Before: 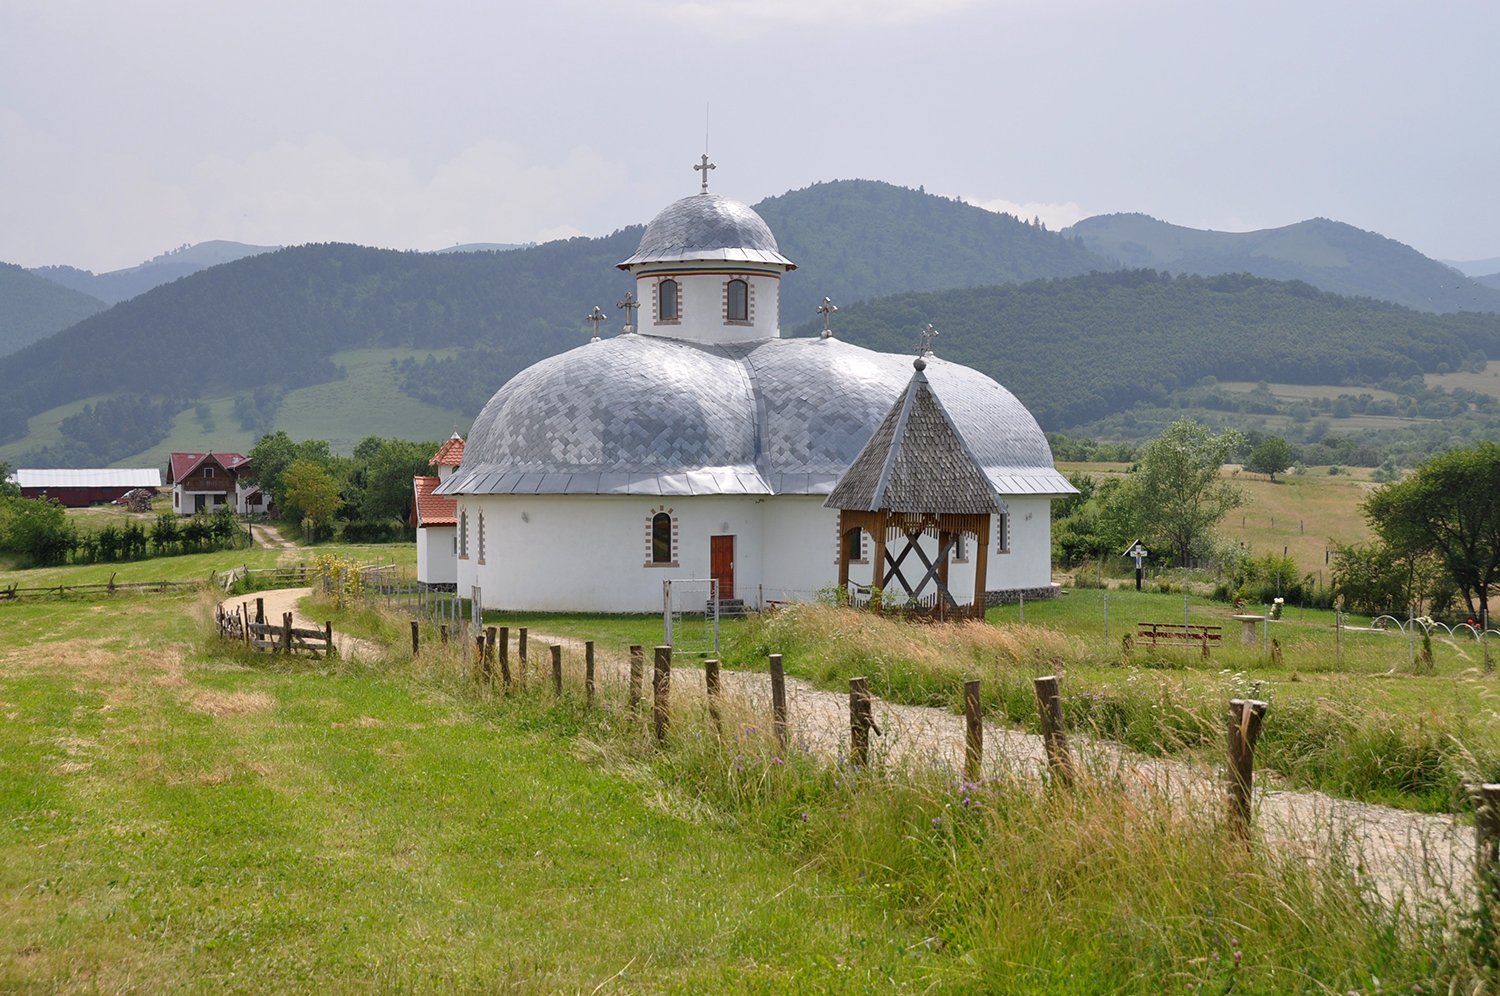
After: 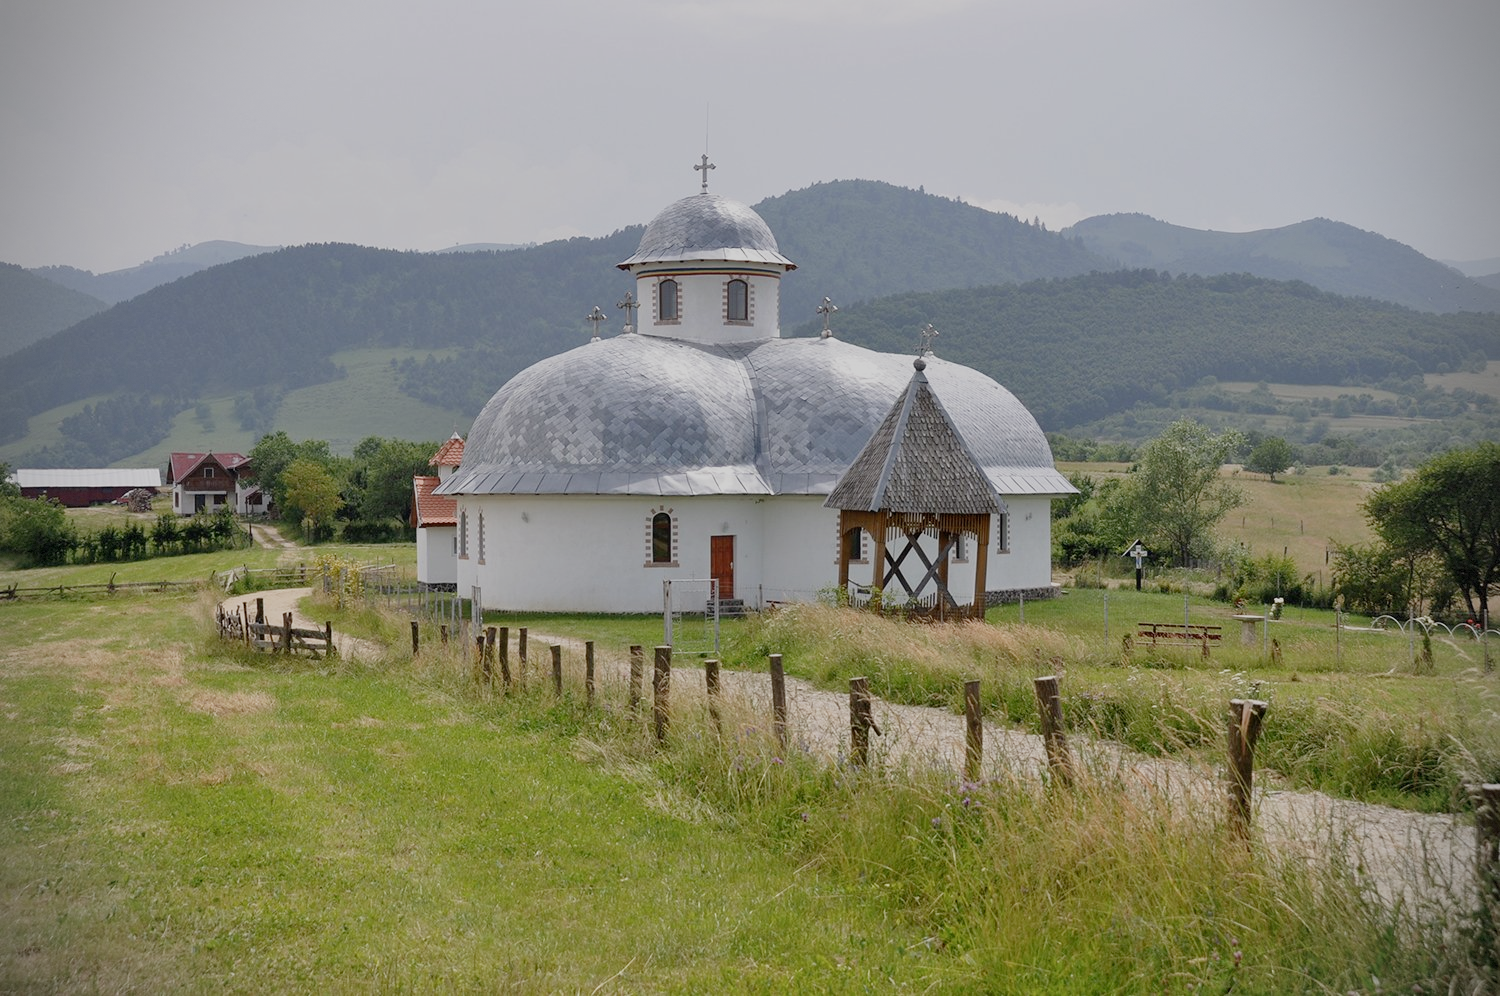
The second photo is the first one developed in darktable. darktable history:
vignetting: dithering 8-bit output
contrast brightness saturation: saturation -0.082
filmic rgb: black relative exposure -13.15 EV, white relative exposure 4.03 EV, target white luminance 85.118%, hardness 6.29, latitude 42.42%, contrast 0.866, shadows ↔ highlights balance 8.5%, add noise in highlights 0.001, preserve chrominance no, color science v3 (2019), use custom middle-gray values true, contrast in highlights soft
